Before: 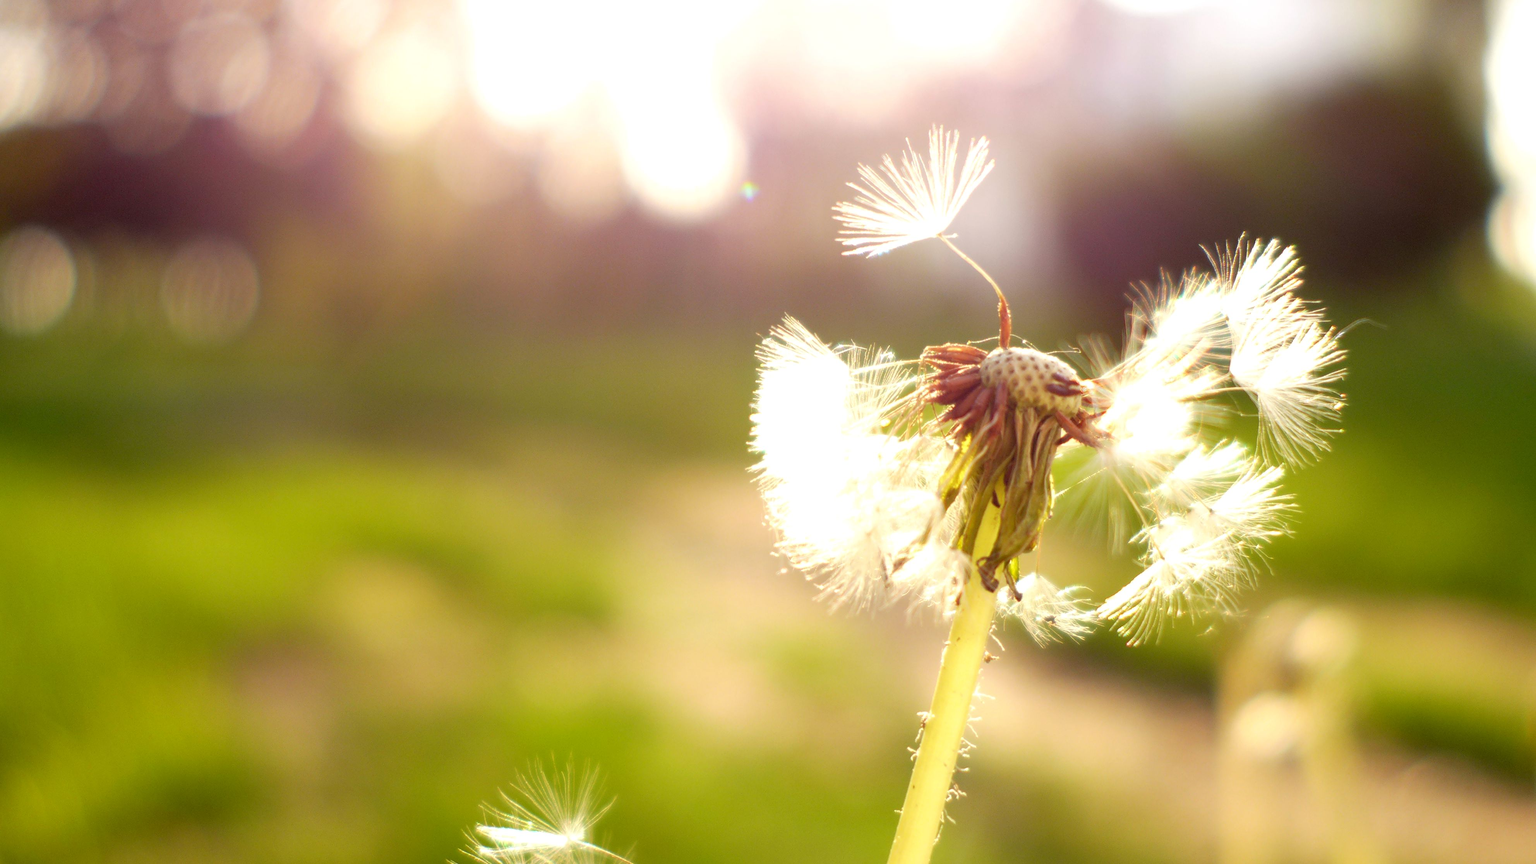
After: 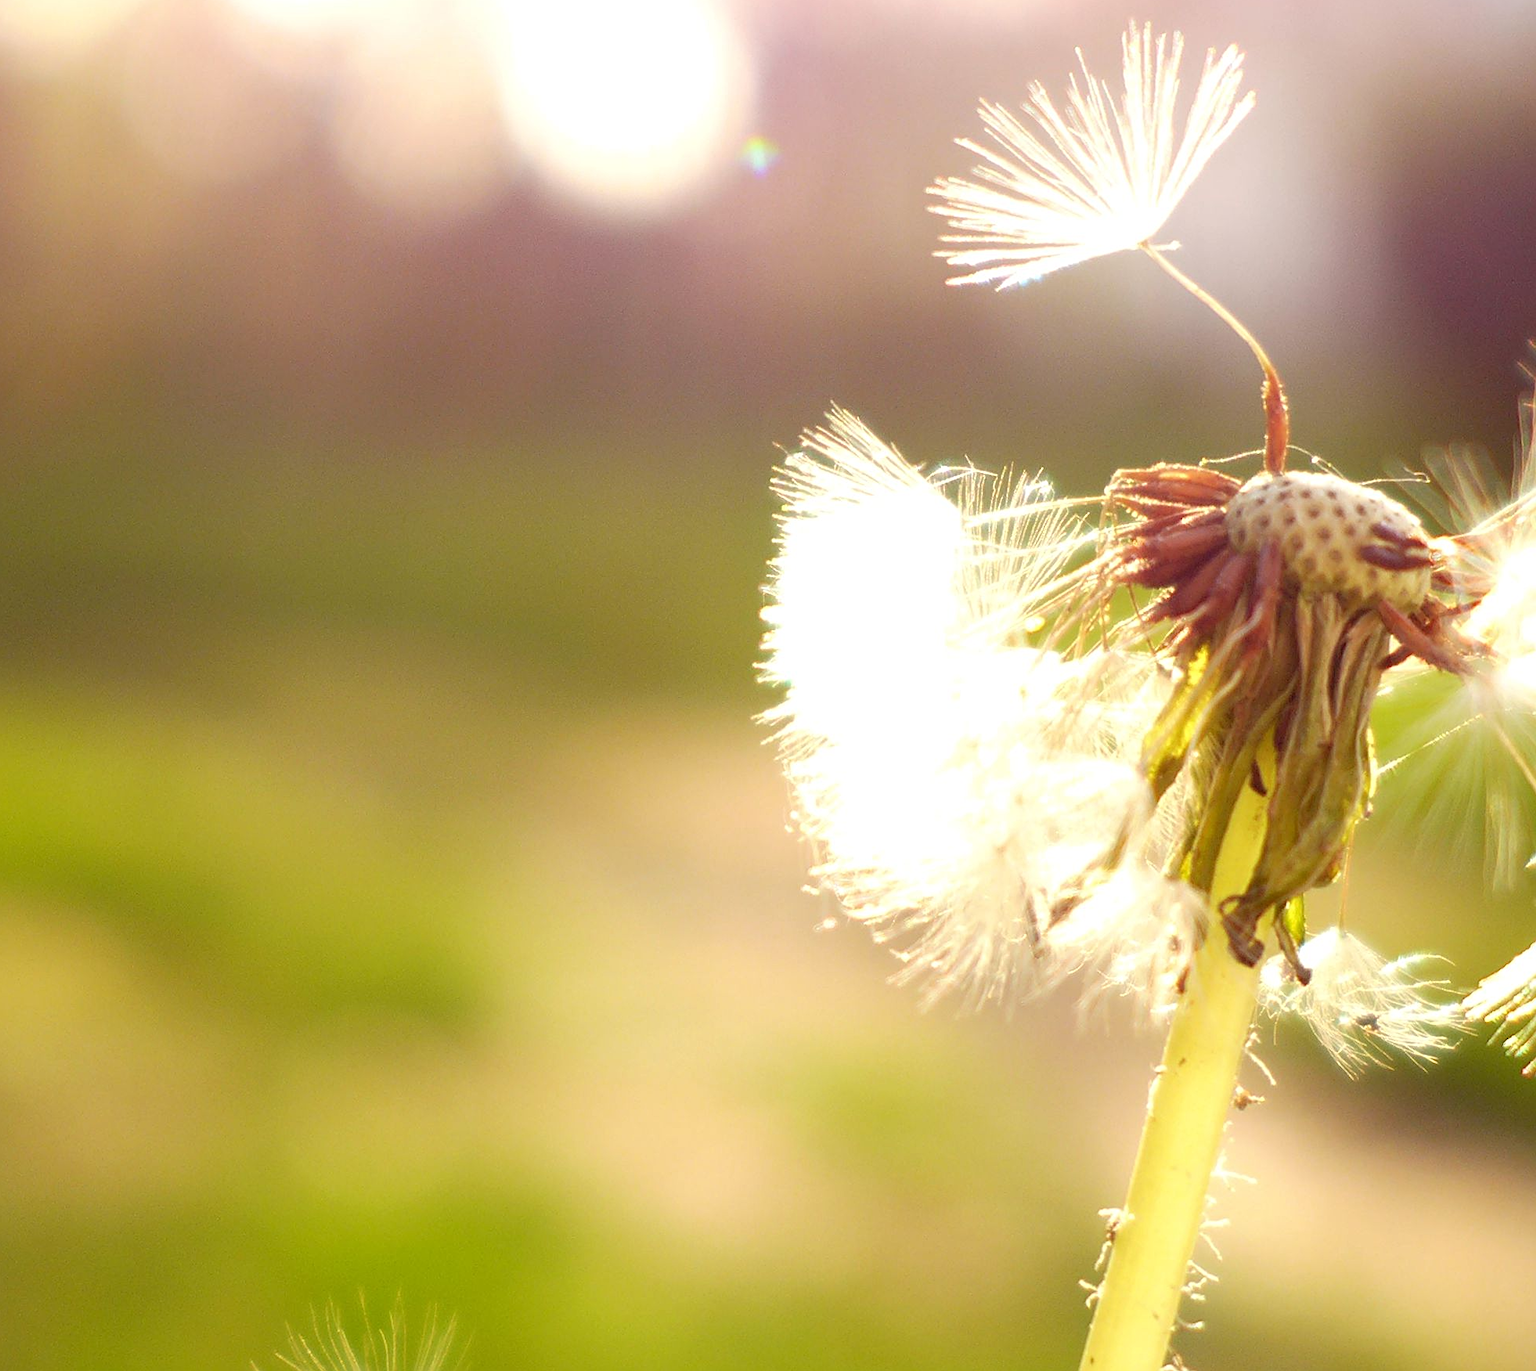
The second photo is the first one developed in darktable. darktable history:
sharpen: radius 2.167, amount 0.381, threshold 0
crop and rotate: angle 0.02°, left 24.353%, top 13.219%, right 26.156%, bottom 8.224%
